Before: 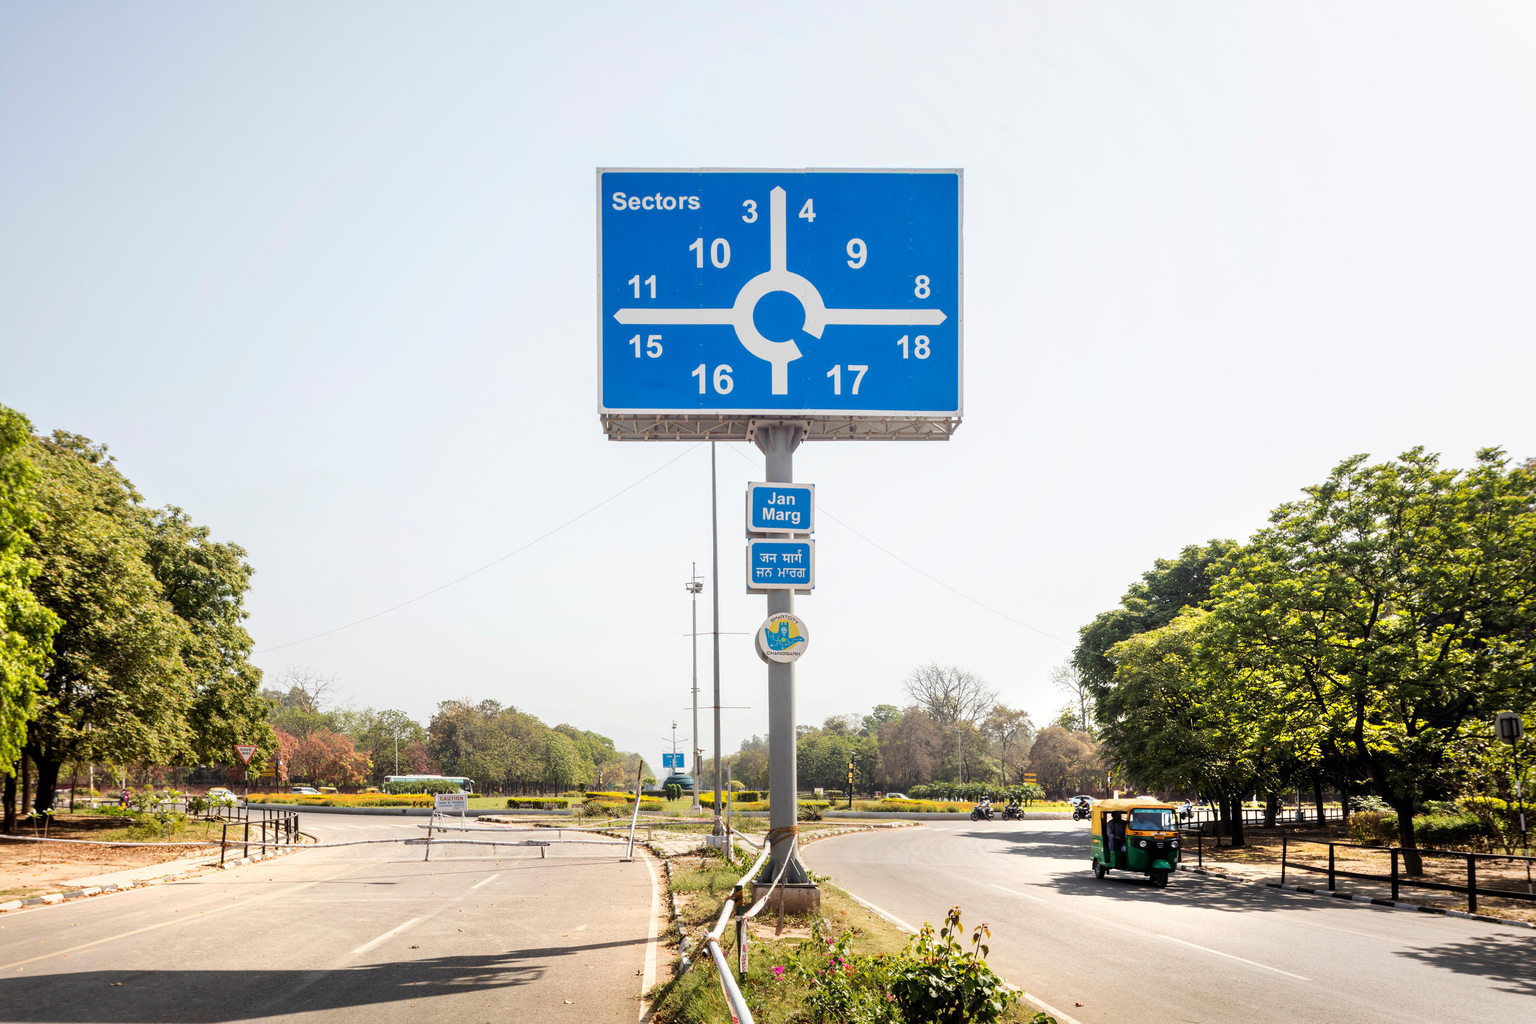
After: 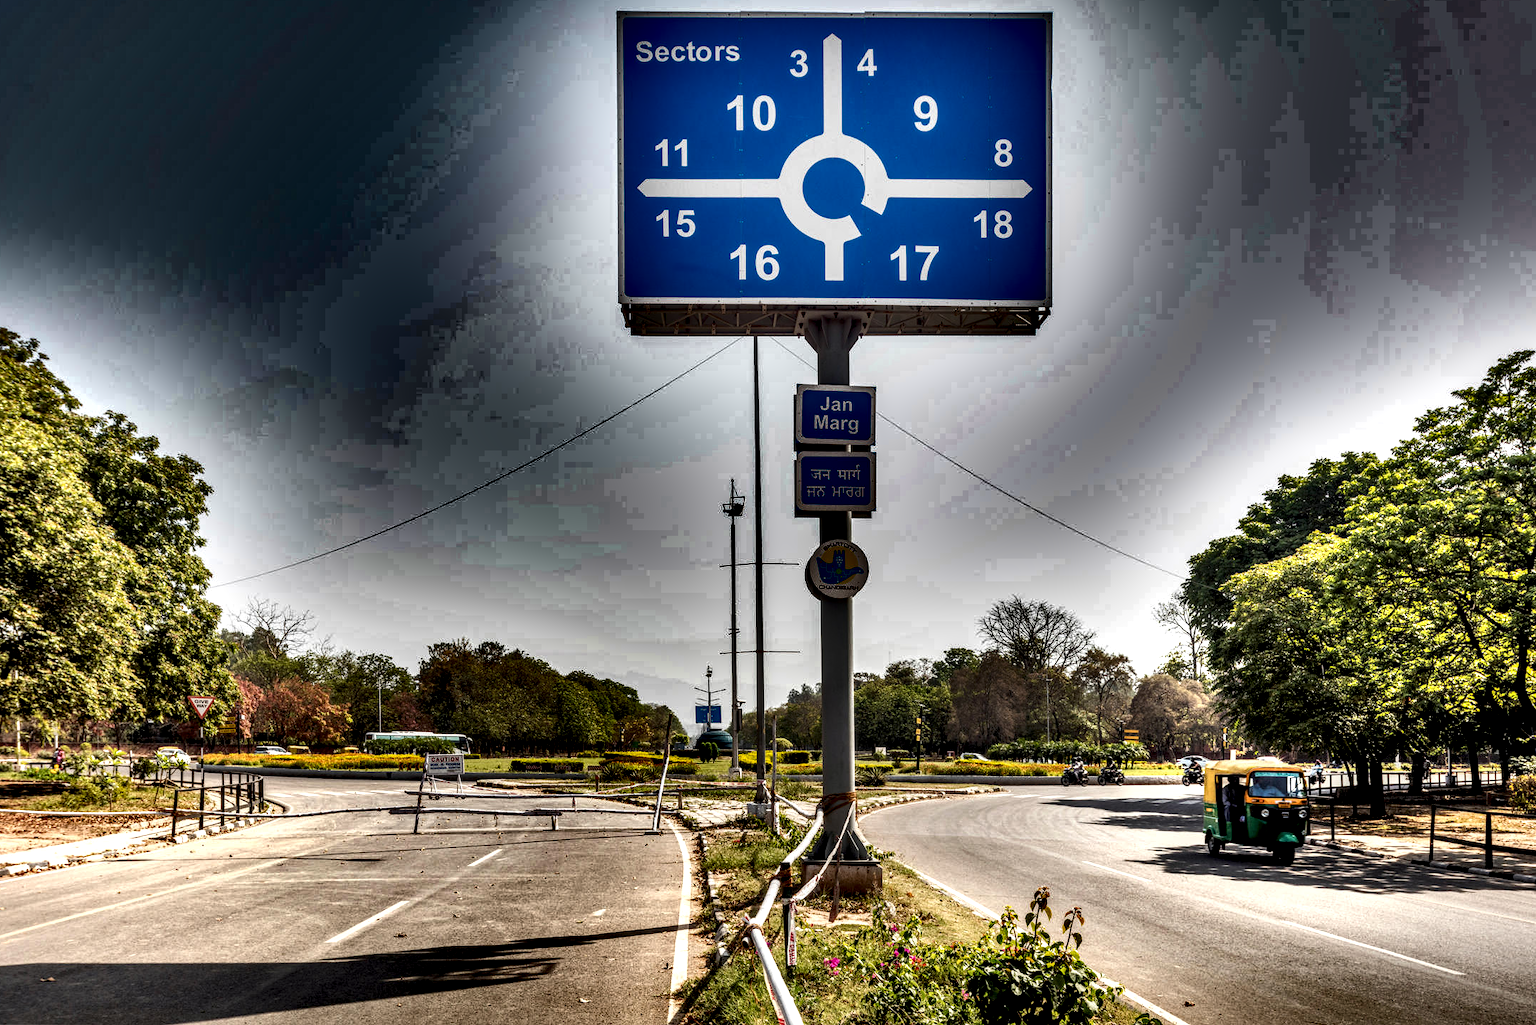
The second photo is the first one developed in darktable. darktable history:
shadows and highlights: radius 123.94, shadows 99.9, white point adjustment -3.15, highlights -99.26, soften with gaussian
exposure: compensate highlight preservation false
crop and rotate: left 4.963%, top 15.469%, right 10.68%
local contrast: detail 202%
